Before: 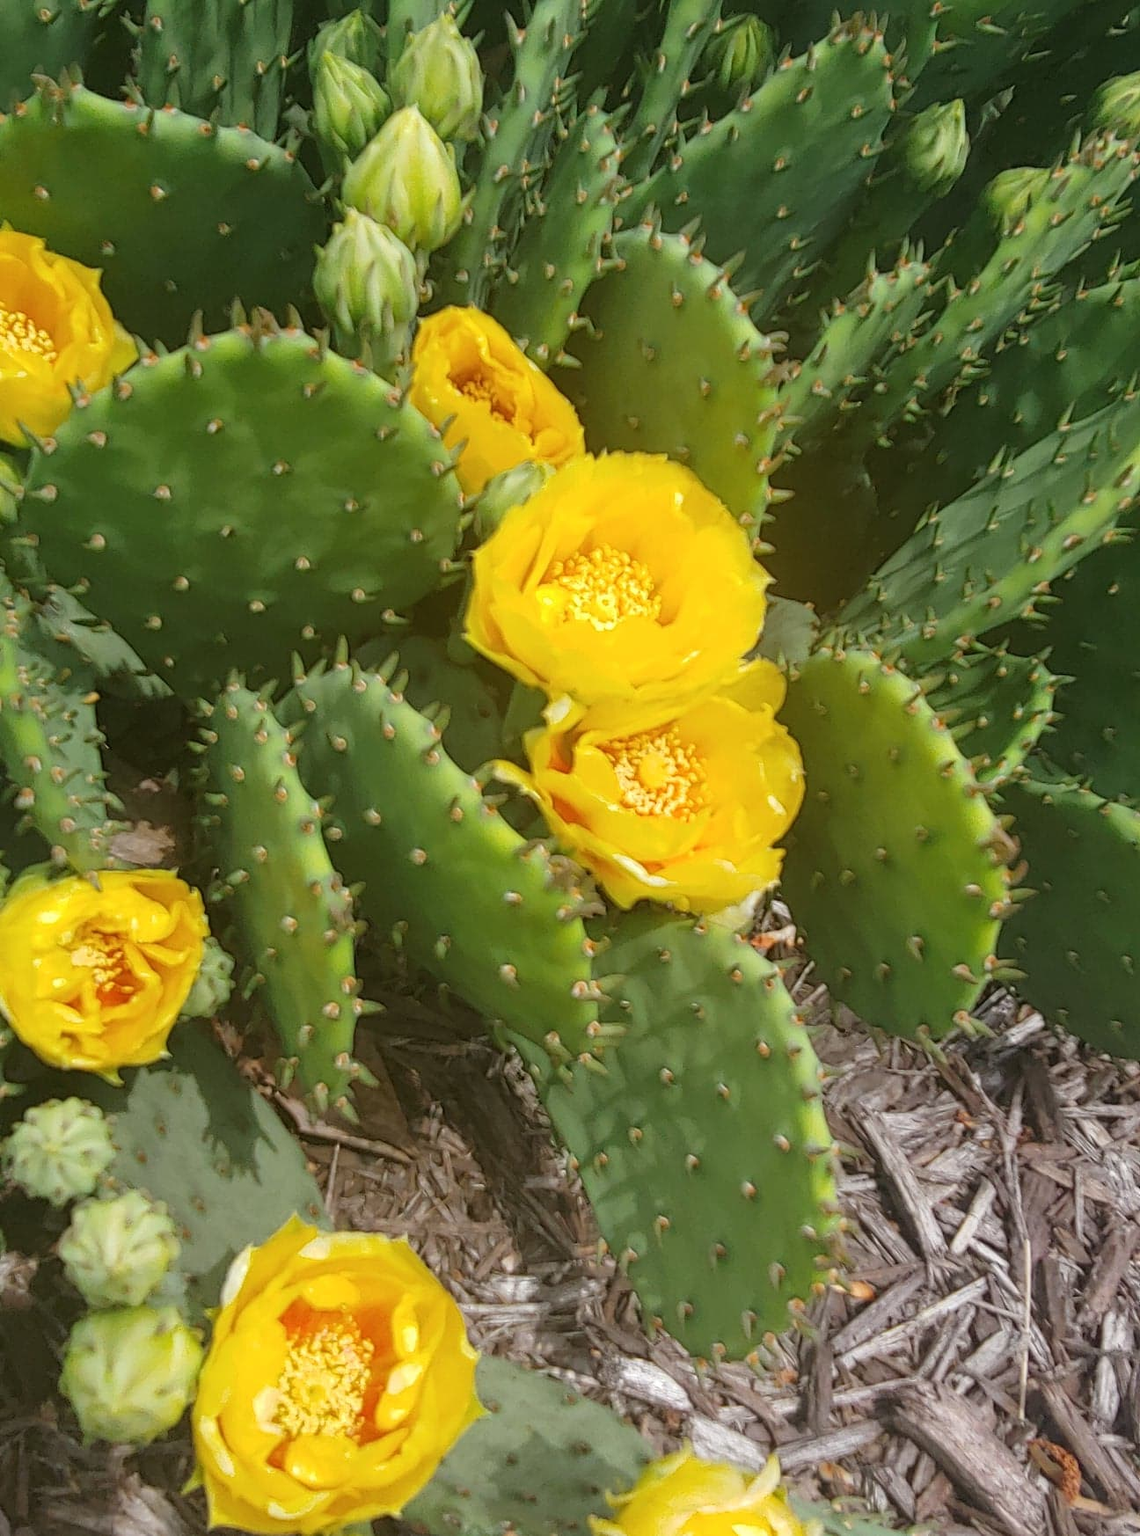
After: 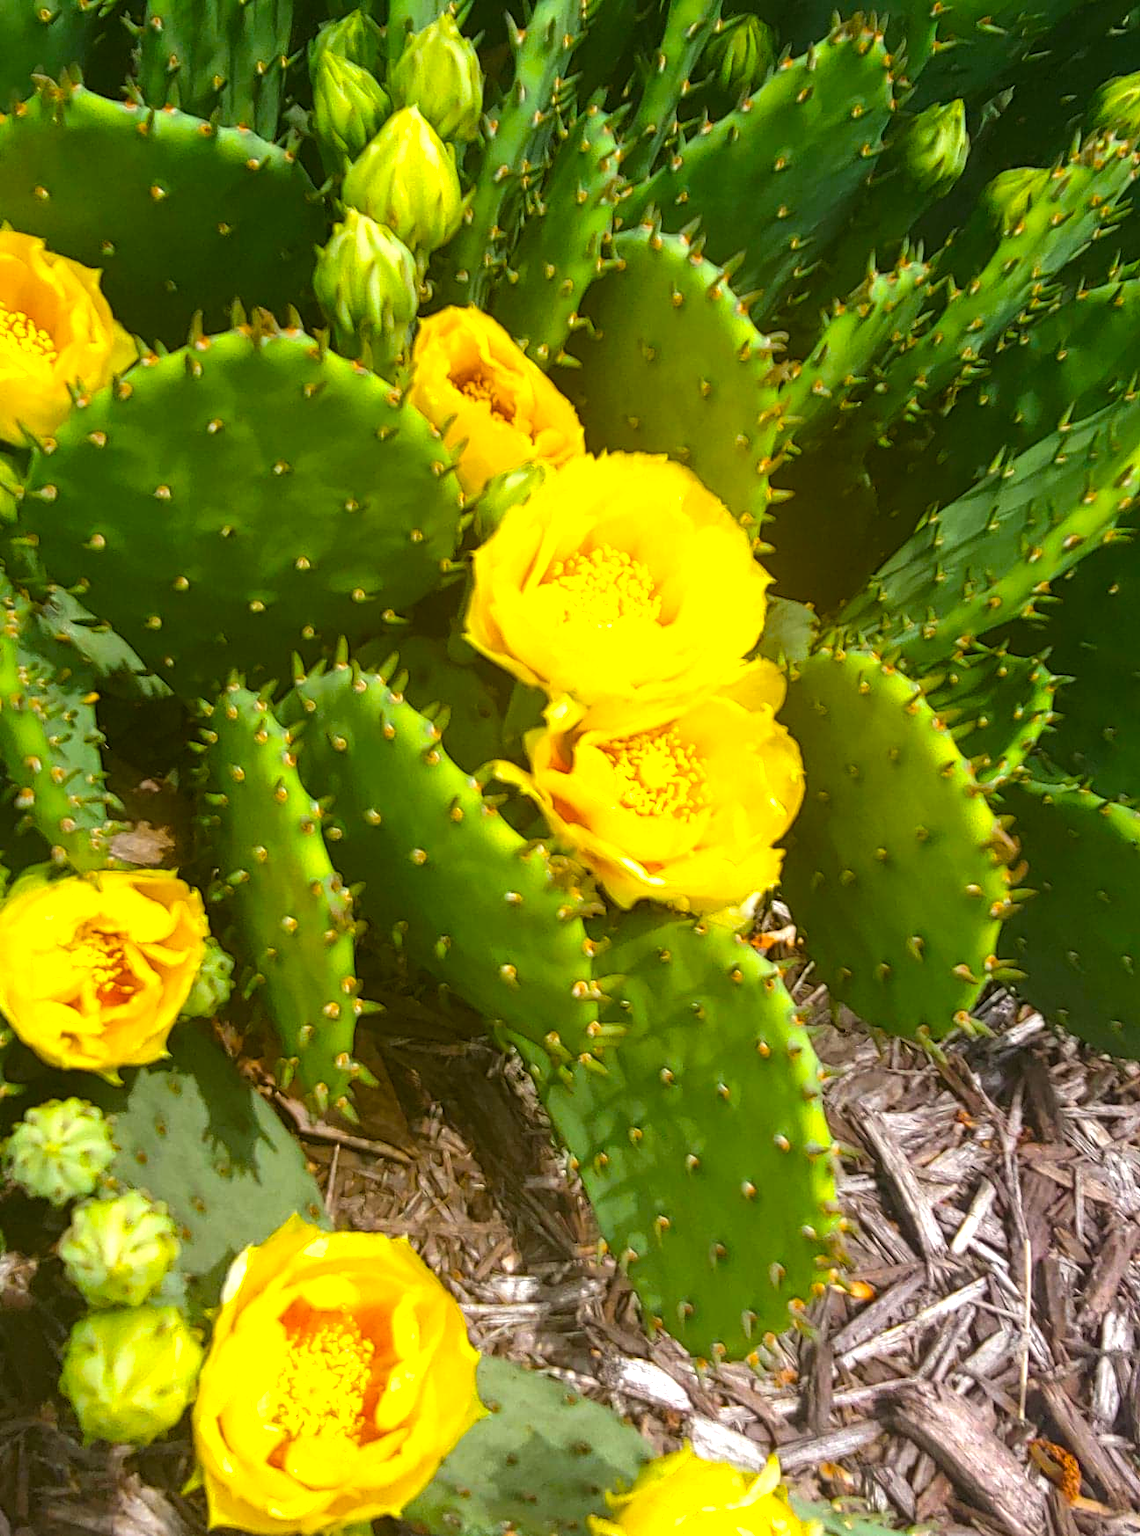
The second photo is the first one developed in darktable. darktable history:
tone equalizer: on, module defaults
color balance rgb: perceptual saturation grading › global saturation 30.046%, perceptual brilliance grading › global brilliance -4.419%, perceptual brilliance grading › highlights 24.736%, perceptual brilliance grading › mid-tones 7.417%, perceptual brilliance grading › shadows -4.967%, global vibrance 41.636%
